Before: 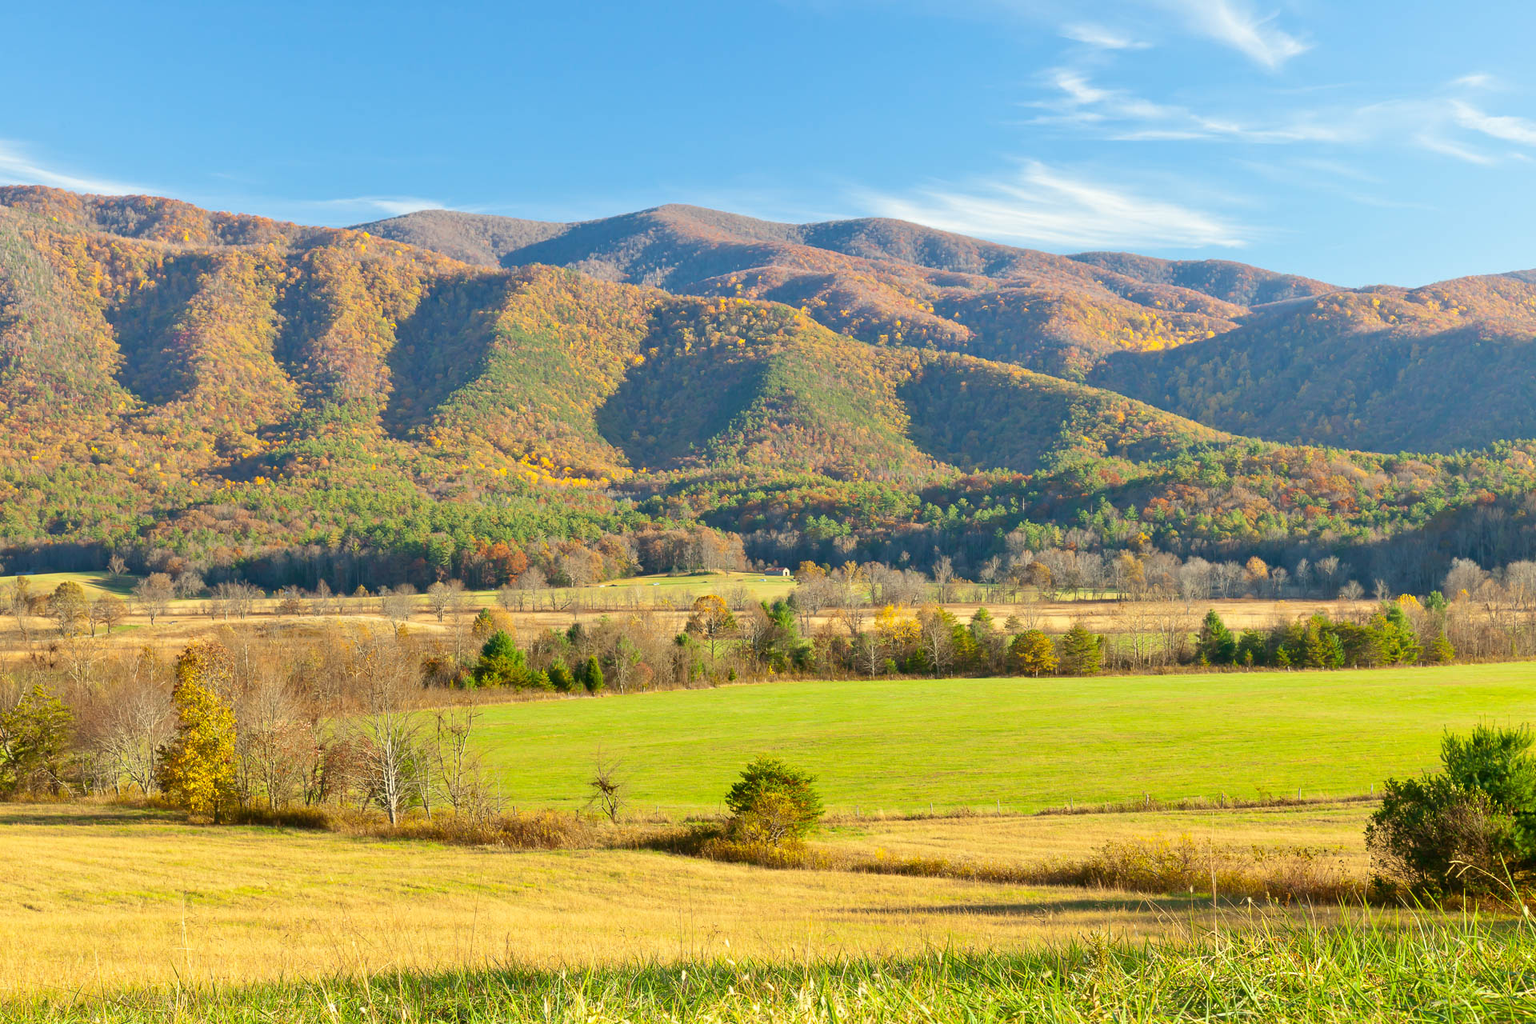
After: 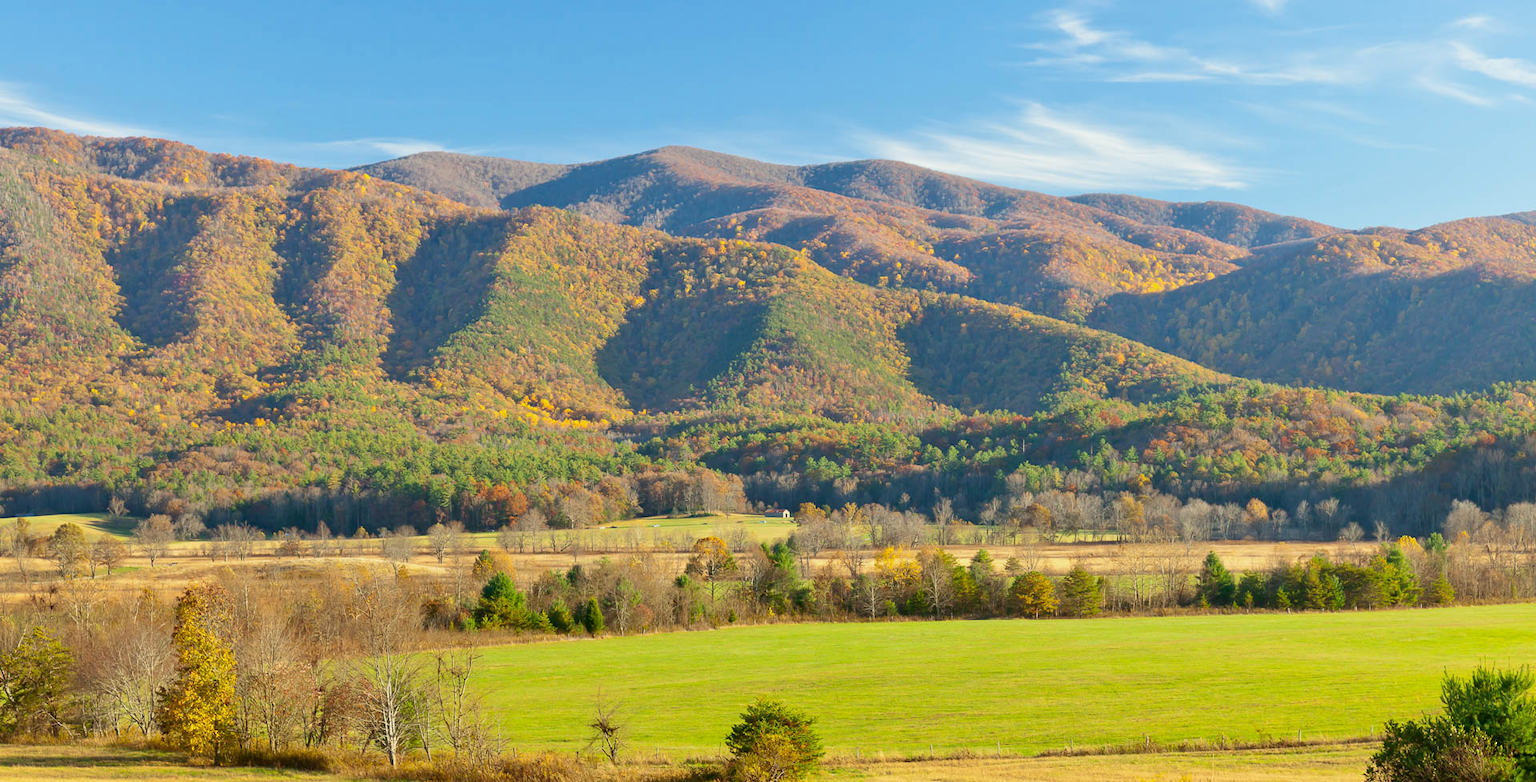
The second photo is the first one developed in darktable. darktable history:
exposure: black level correction 0.001, exposure -0.124 EV, compensate highlight preservation false
sharpen: radius 2.872, amount 0.876, threshold 47.142
crop: top 5.73%, bottom 17.826%
